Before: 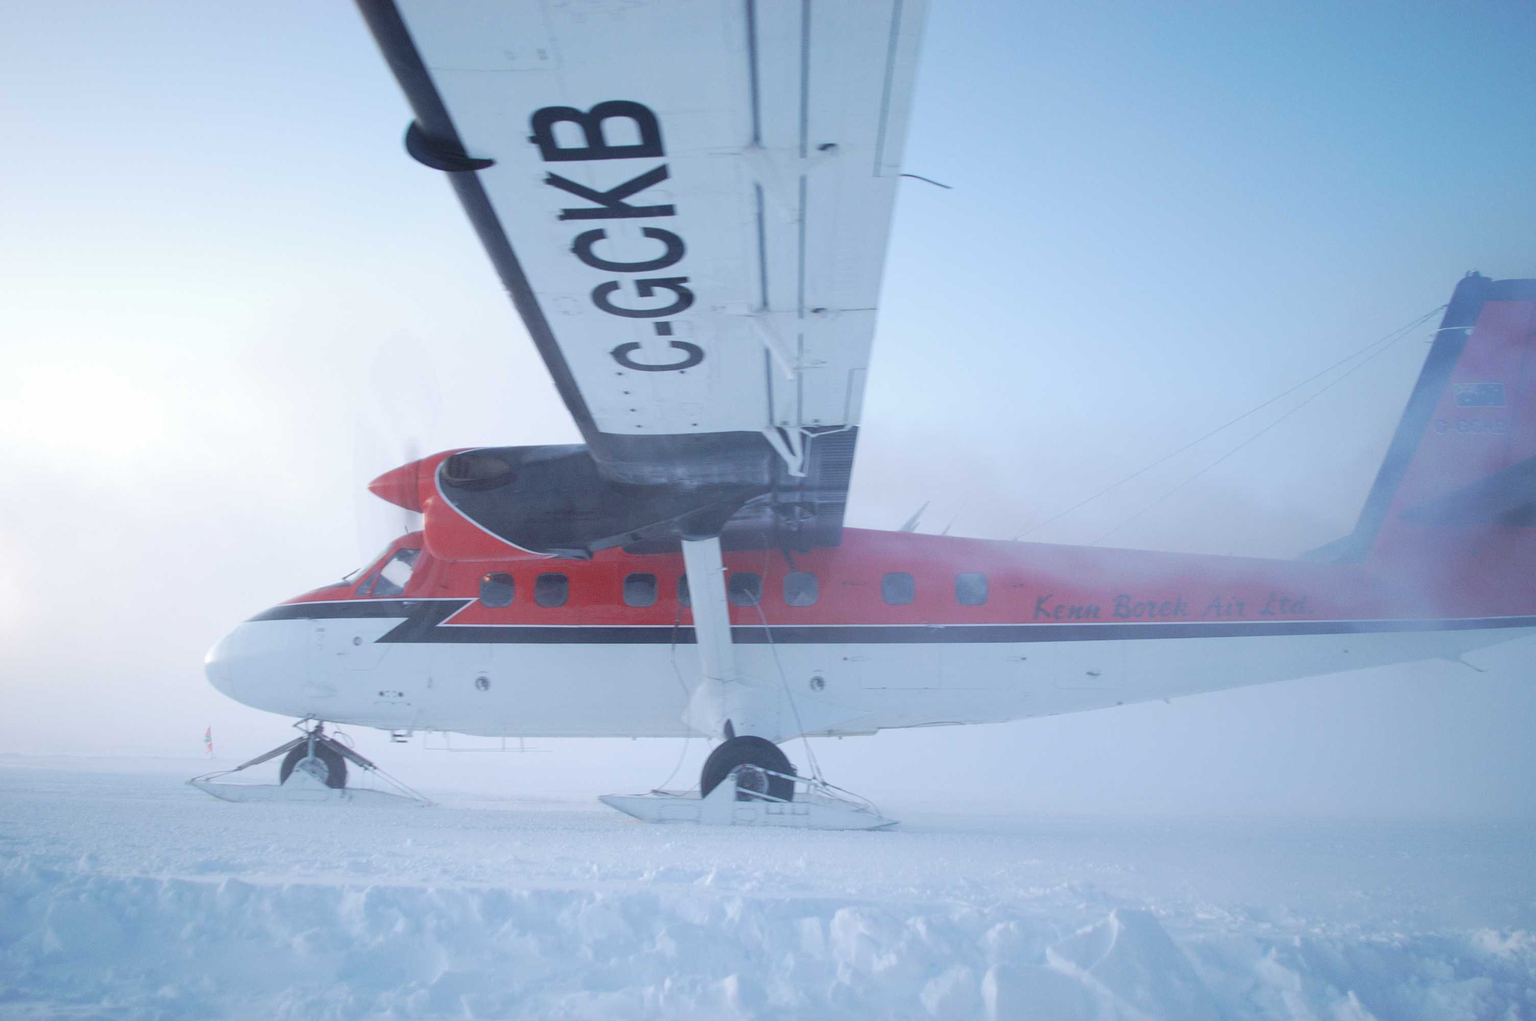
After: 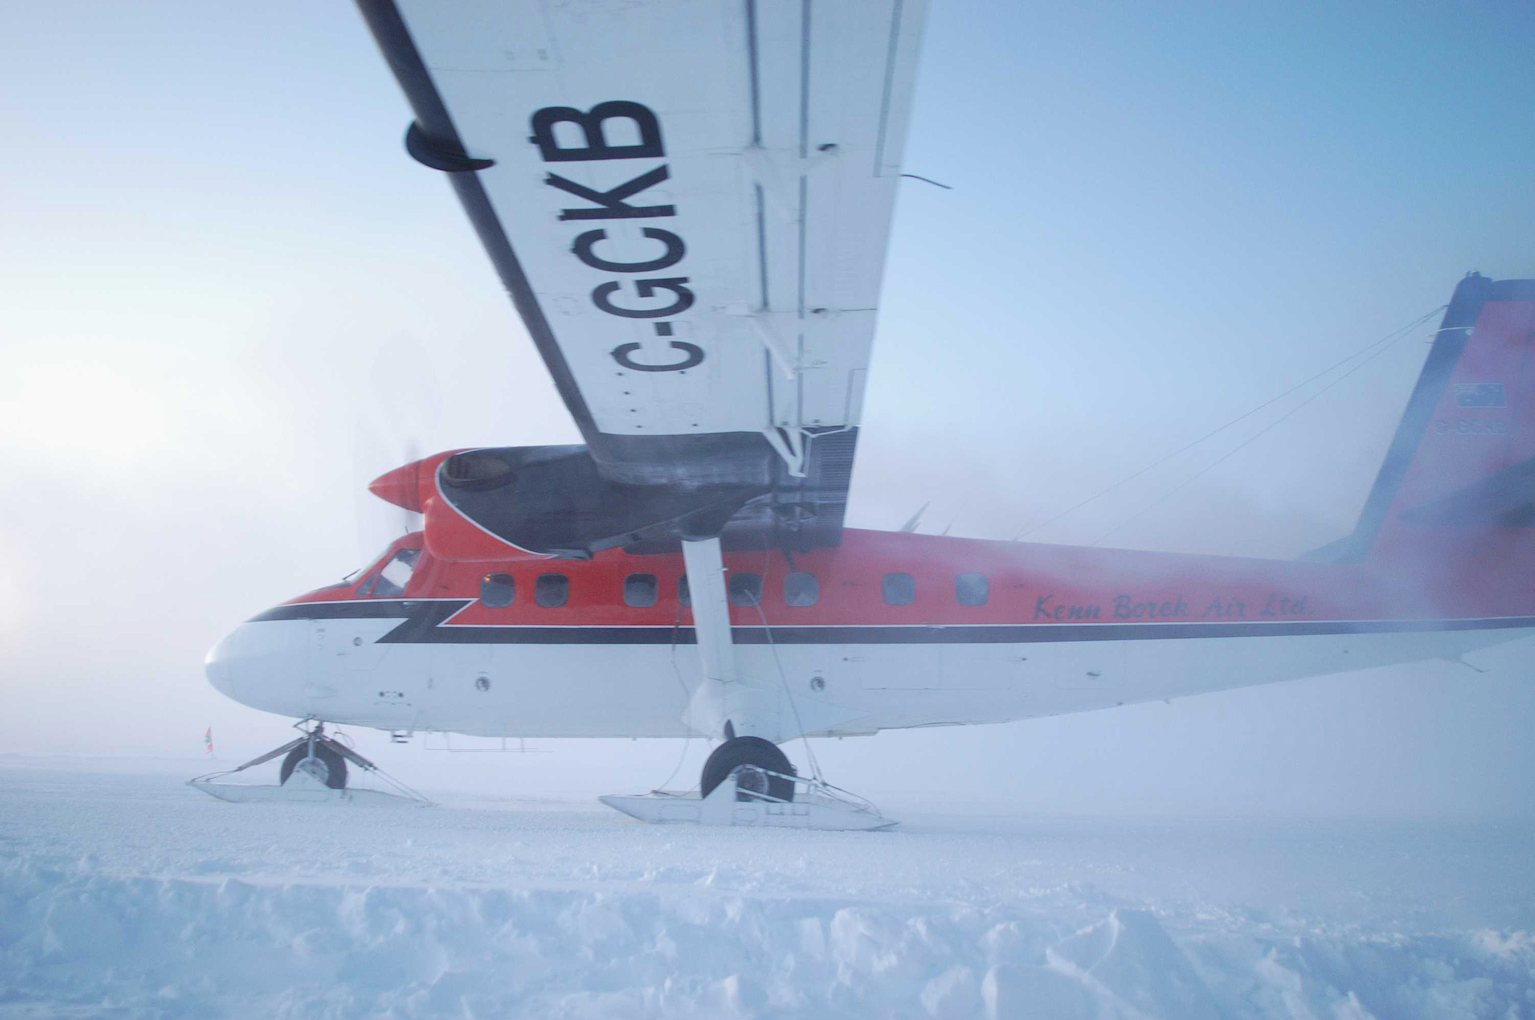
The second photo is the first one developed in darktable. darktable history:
crop: bottom 0.071%
exposure: exposure -0.064 EV, compensate highlight preservation false
